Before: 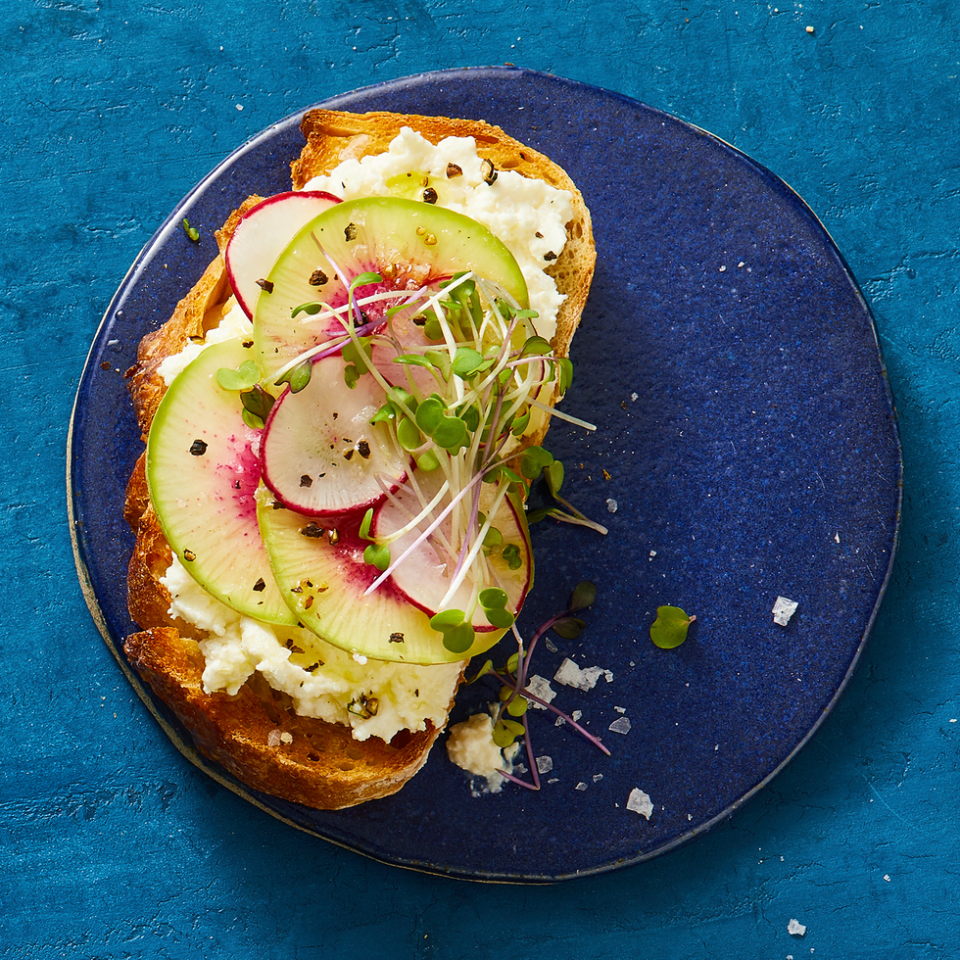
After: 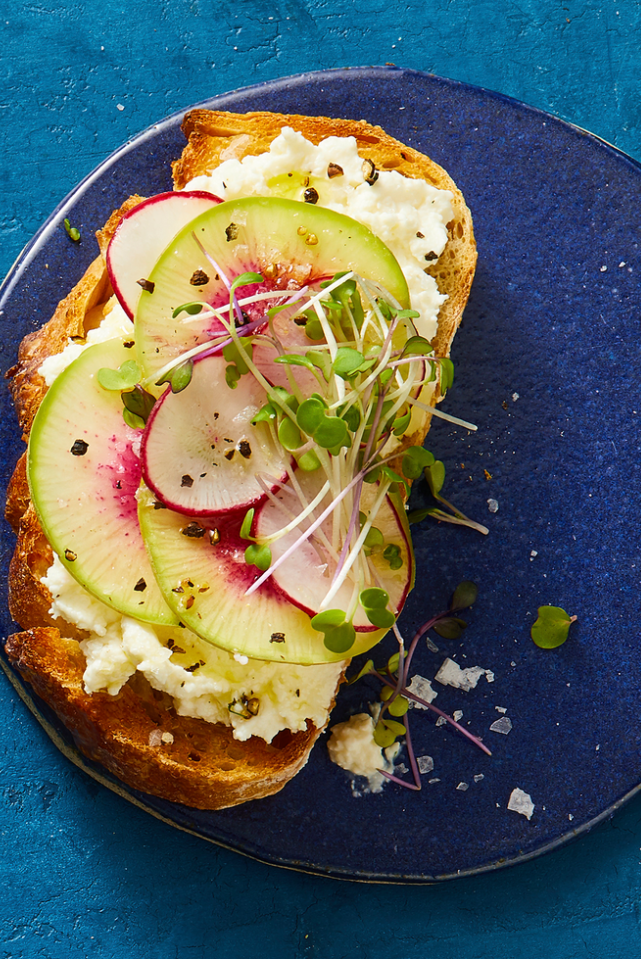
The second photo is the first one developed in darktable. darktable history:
crop and rotate: left 12.413%, right 20.73%
